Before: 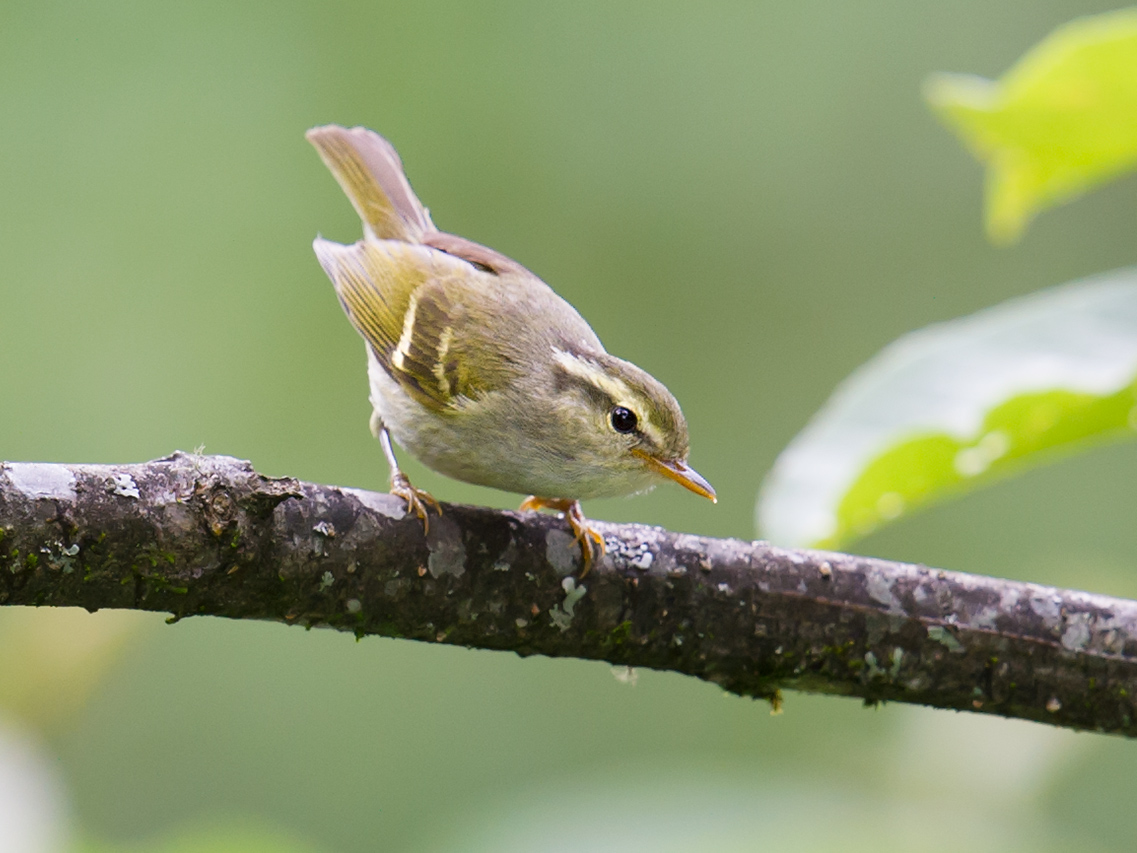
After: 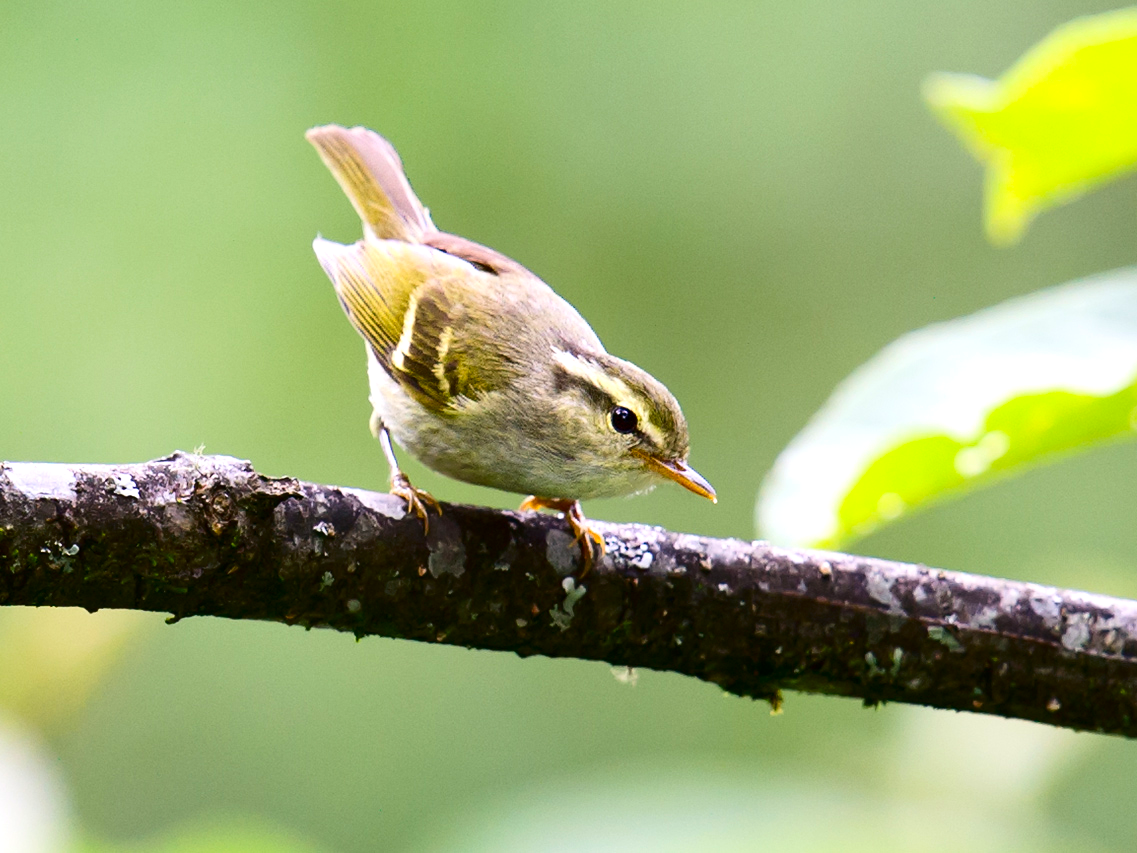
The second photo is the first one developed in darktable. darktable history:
exposure: exposure 0.466 EV, compensate exposure bias true, compensate highlight preservation false
contrast brightness saturation: contrast 0.22, brightness -0.185, saturation 0.236
